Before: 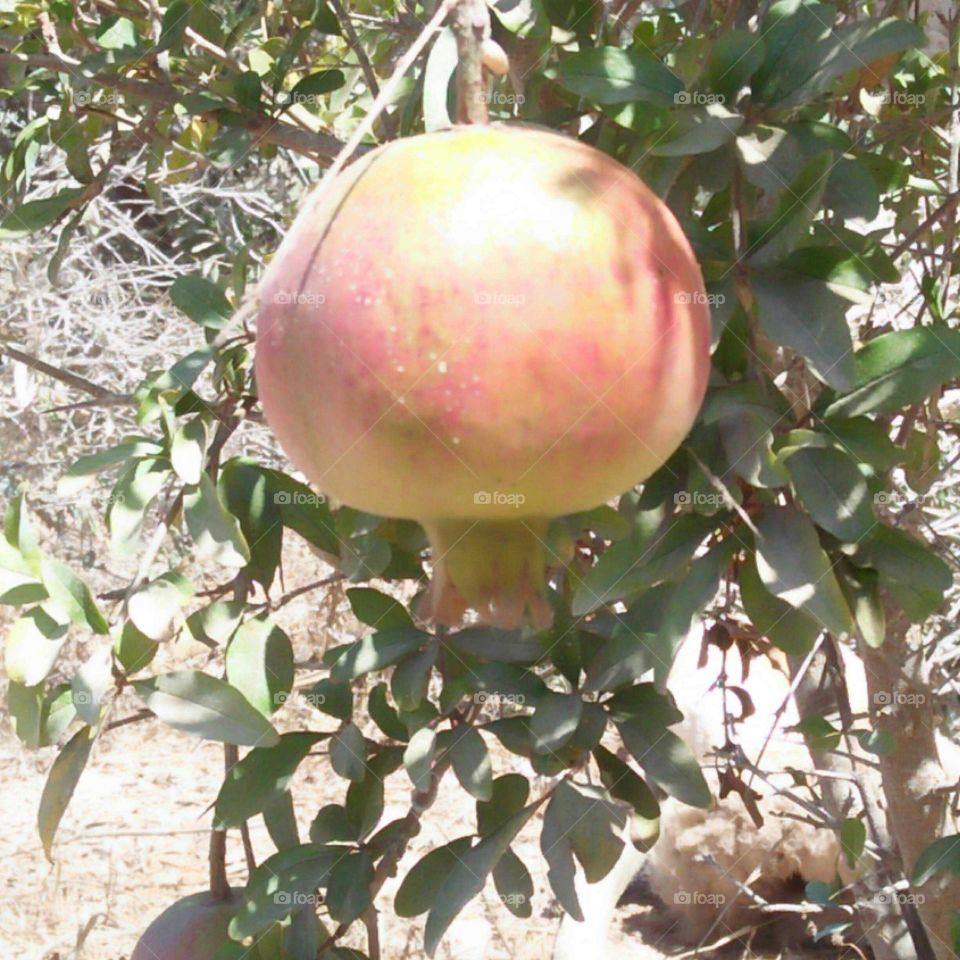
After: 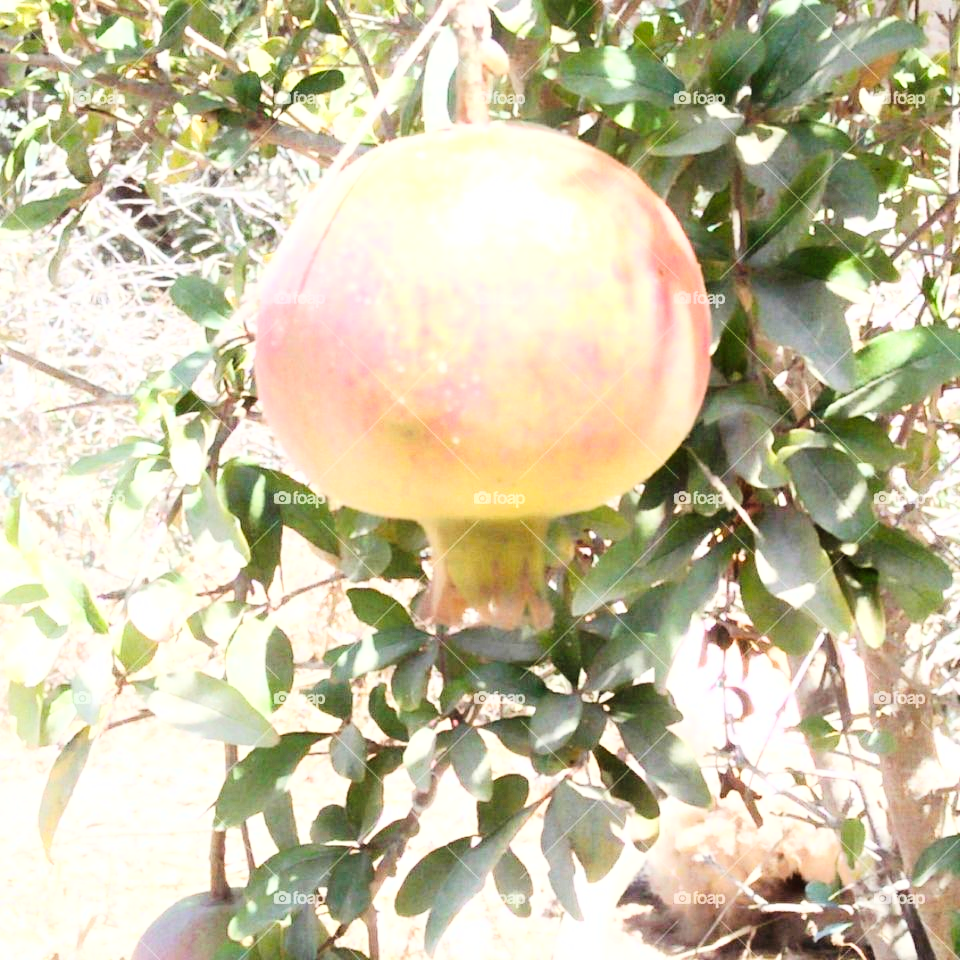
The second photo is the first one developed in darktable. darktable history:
tone curve: curves: ch0 [(0.021, 0) (0.104, 0.052) (0.496, 0.526) (0.737, 0.783) (1, 1)], preserve colors none
base curve: curves: ch0 [(0, 0) (0.007, 0.004) (0.027, 0.03) (0.046, 0.07) (0.207, 0.54) (0.442, 0.872) (0.673, 0.972) (1, 1)], preserve colors average RGB
